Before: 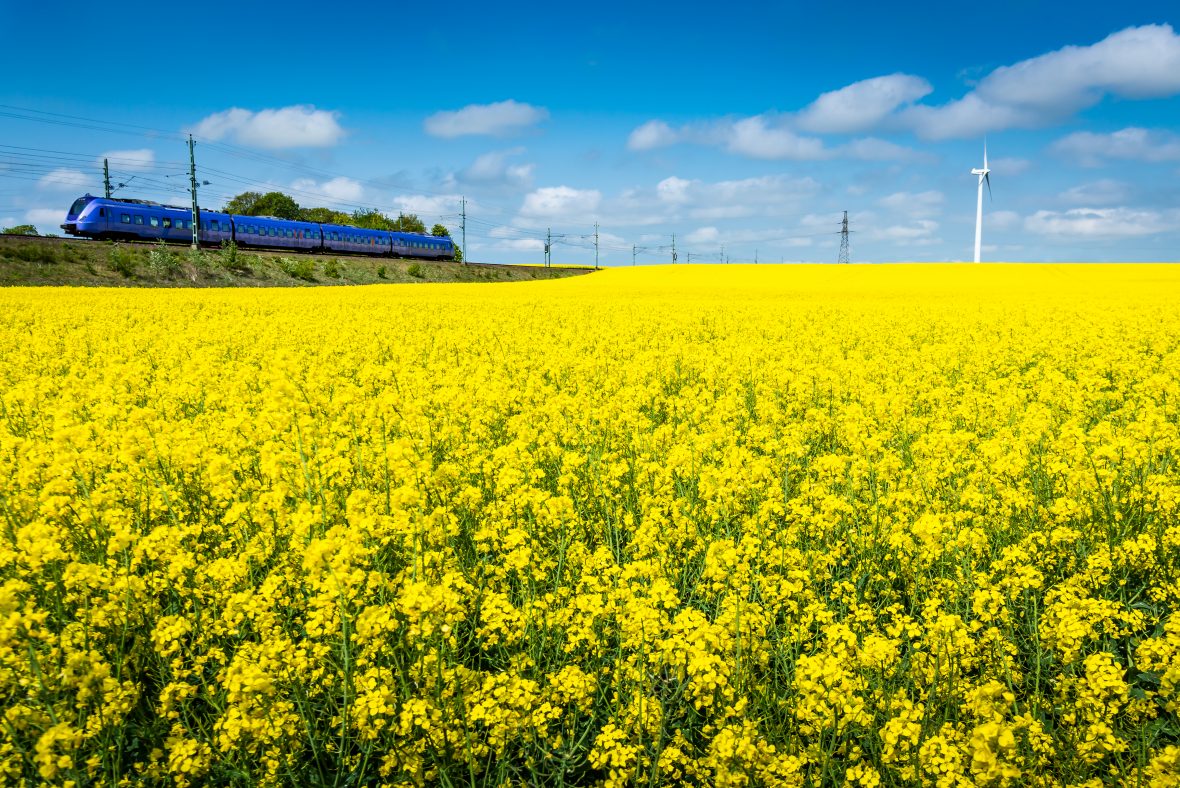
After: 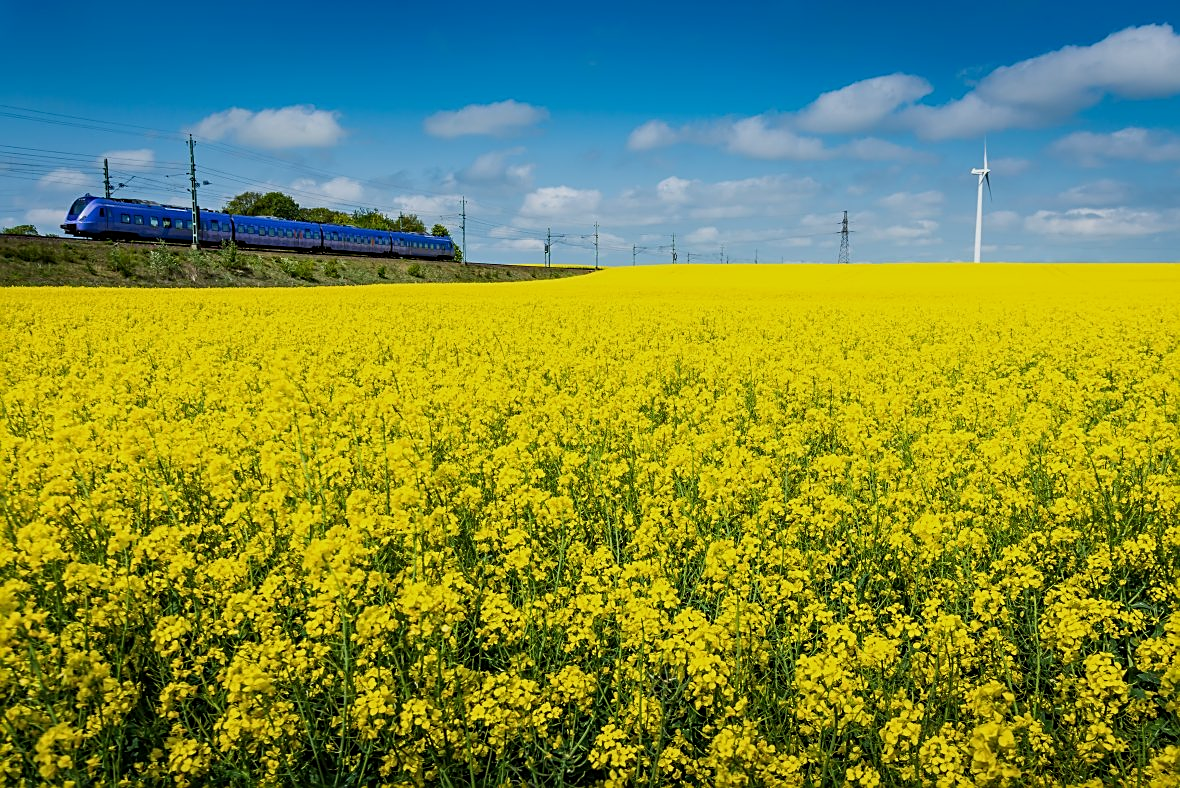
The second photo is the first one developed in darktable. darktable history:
exposure: exposure -0.437 EV
sharpen: on, module defaults
